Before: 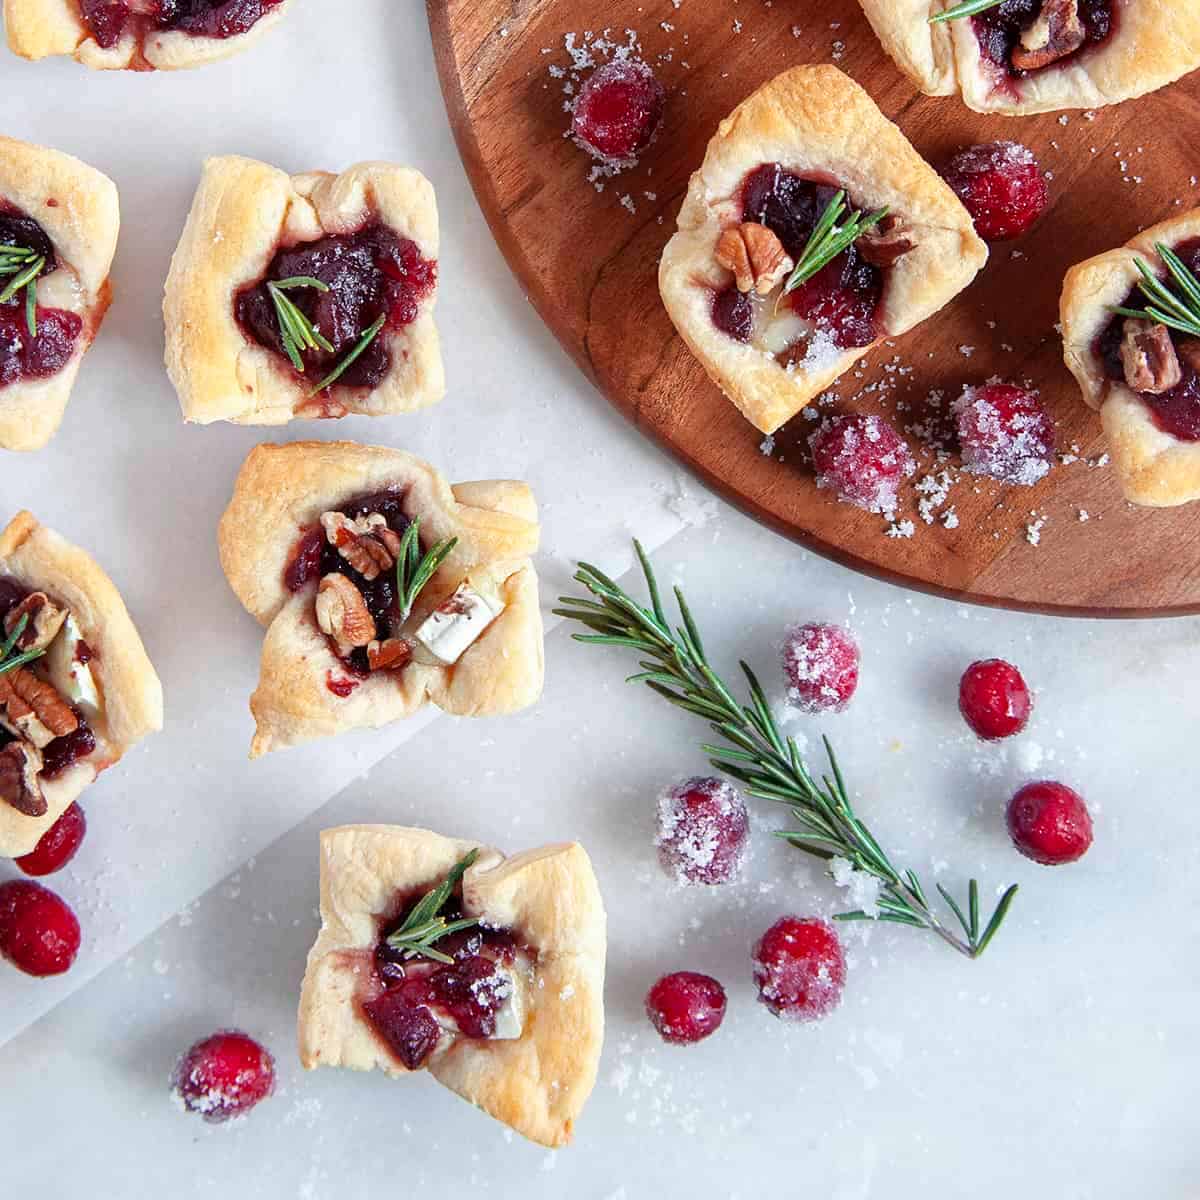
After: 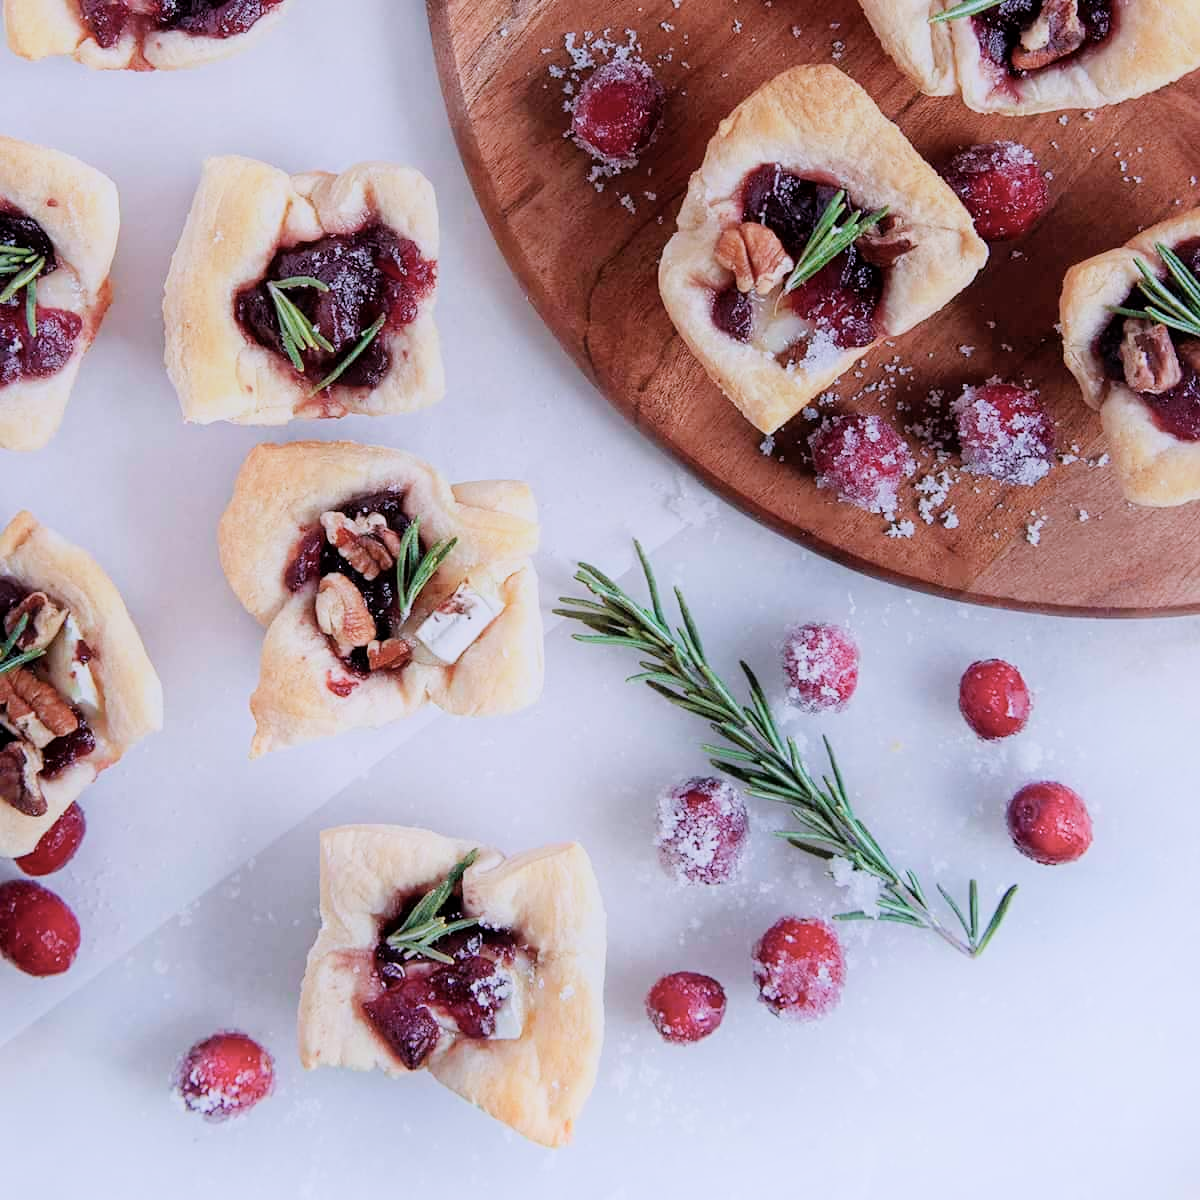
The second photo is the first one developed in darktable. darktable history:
filmic rgb: black relative exposure -8 EV, white relative exposure 4.05 EV, hardness 4.11
color calibration: illuminant as shot in camera, x 0.362, y 0.384, temperature 4536.25 K, gamut compression 3
shadows and highlights: highlights 69.16, soften with gaussian
